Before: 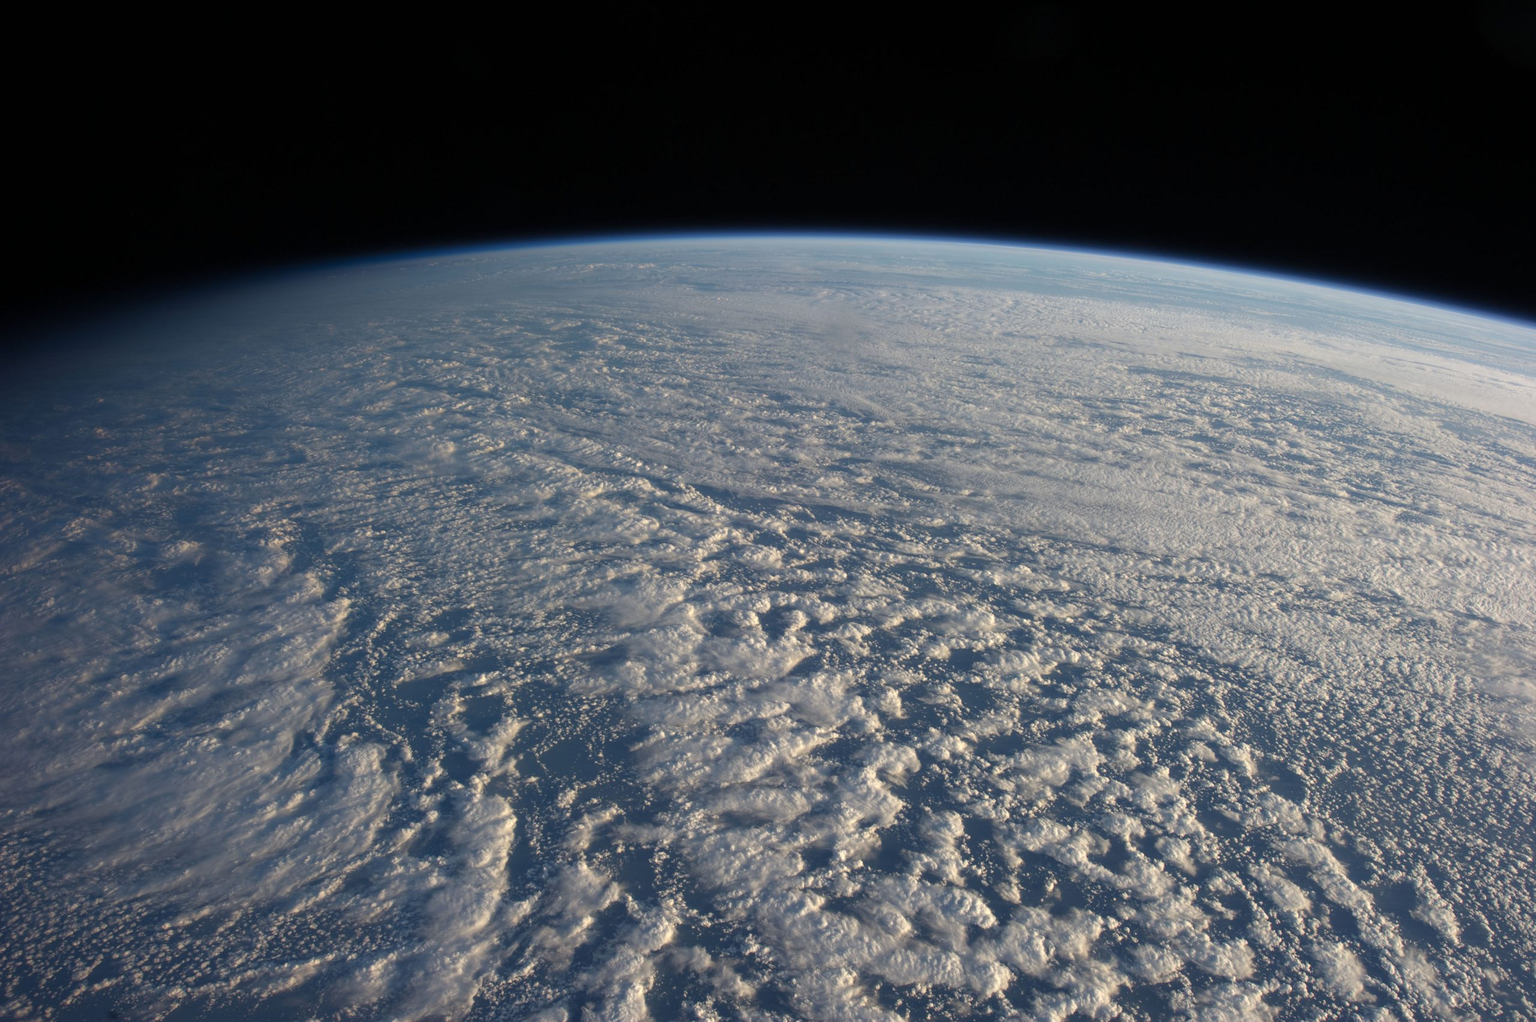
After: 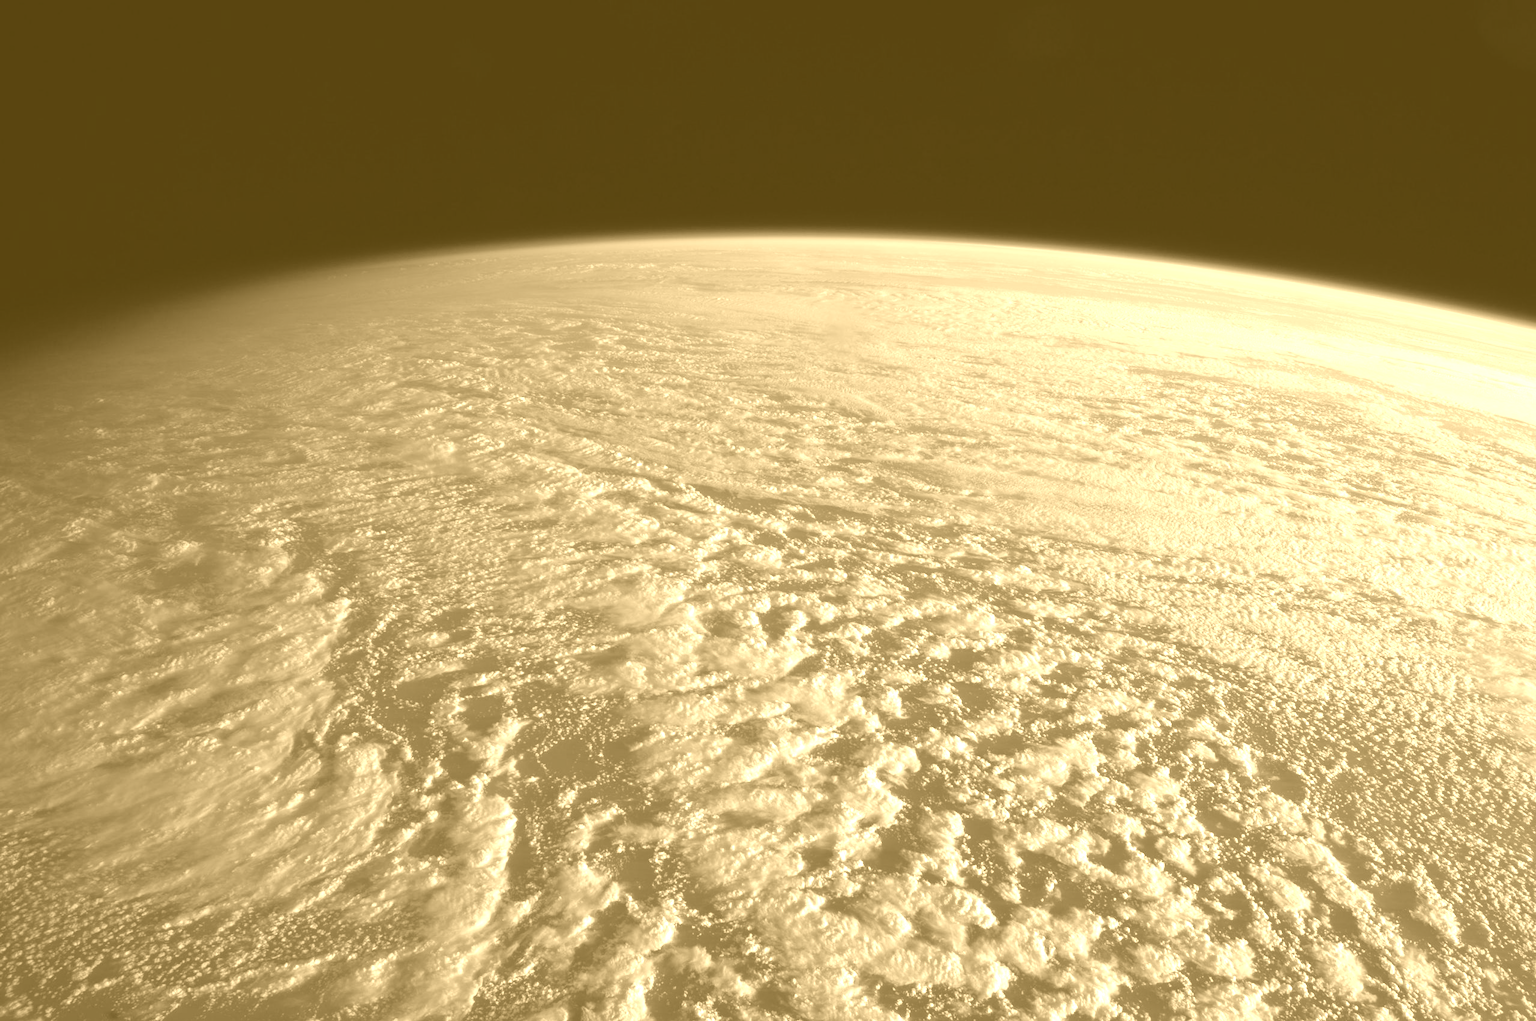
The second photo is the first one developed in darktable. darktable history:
colorize: hue 36°, source mix 100%
white balance: red 1.127, blue 0.943
shadows and highlights: radius 125.46, shadows 21.19, highlights -21.19, low approximation 0.01
